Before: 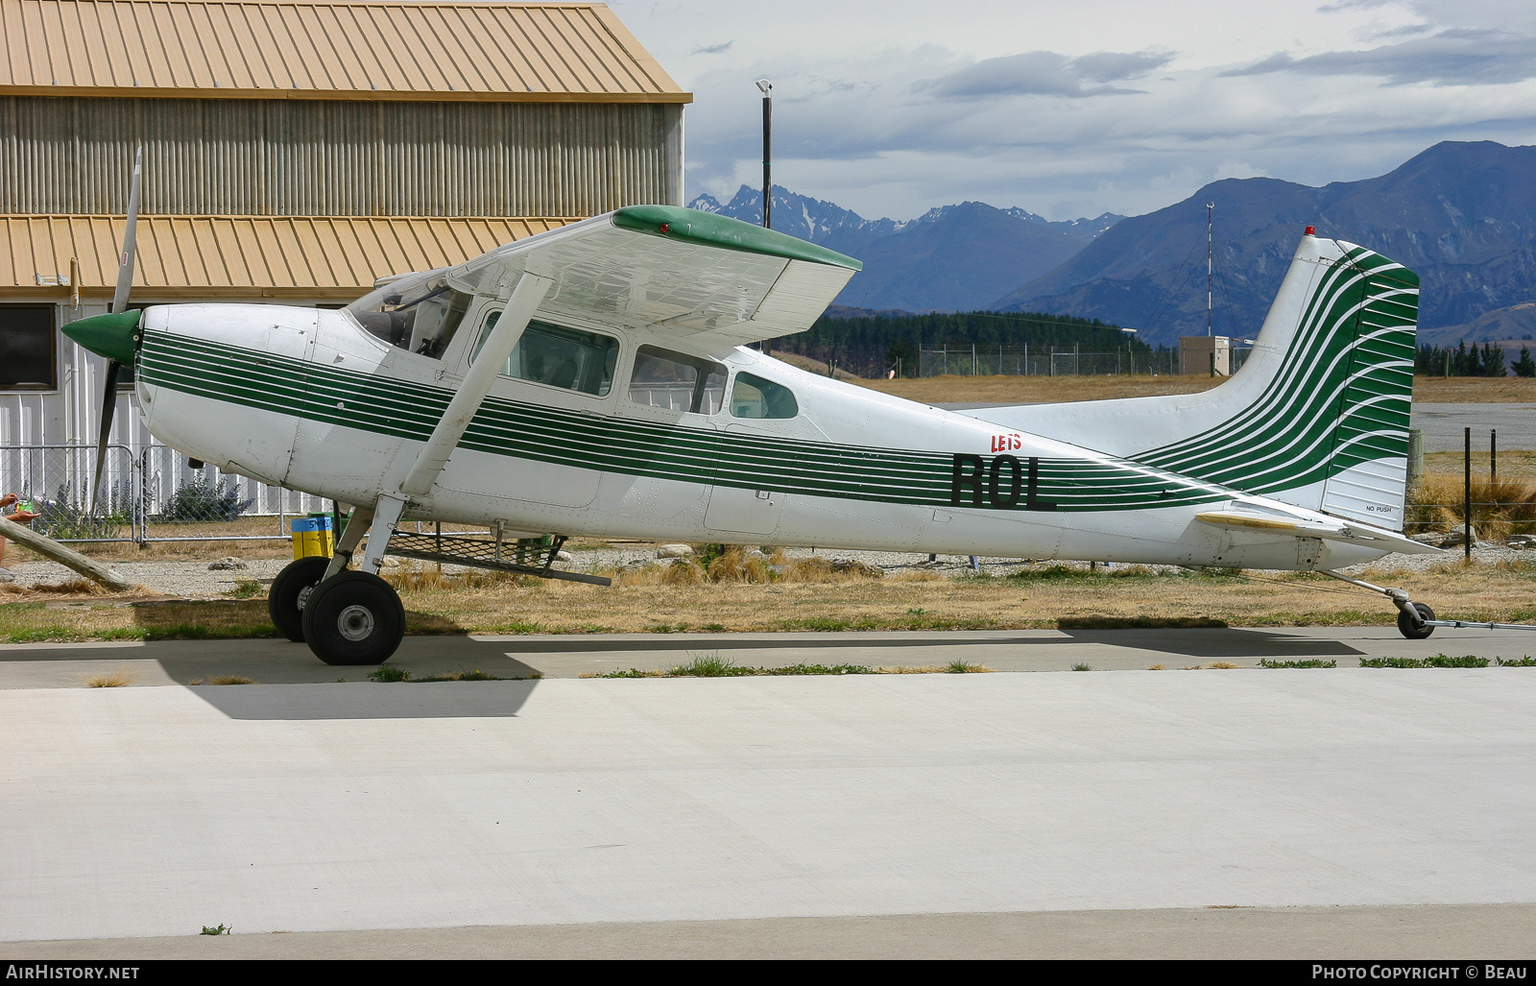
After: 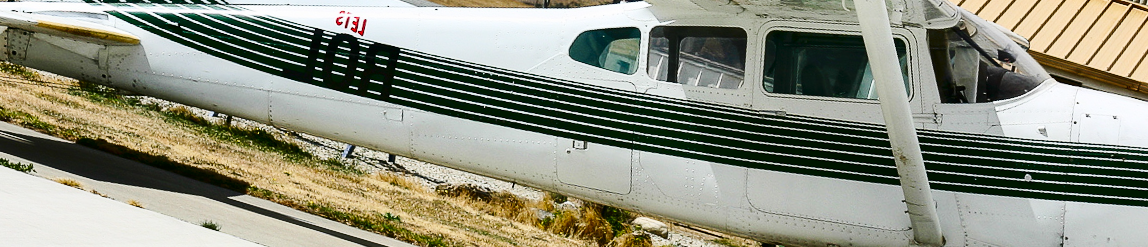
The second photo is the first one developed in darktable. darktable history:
tone curve: curves: ch0 [(0, 0) (0.003, 0.005) (0.011, 0.013) (0.025, 0.027) (0.044, 0.044) (0.069, 0.06) (0.1, 0.081) (0.136, 0.114) (0.177, 0.16) (0.224, 0.211) (0.277, 0.277) (0.335, 0.354) (0.399, 0.435) (0.468, 0.538) (0.543, 0.626) (0.623, 0.708) (0.709, 0.789) (0.801, 0.867) (0.898, 0.935) (1, 1)], preserve colors none
crop and rotate: angle 16.12°, top 30.835%, bottom 35.653%
contrast brightness saturation: contrast 0.32, brightness -0.08, saturation 0.17
